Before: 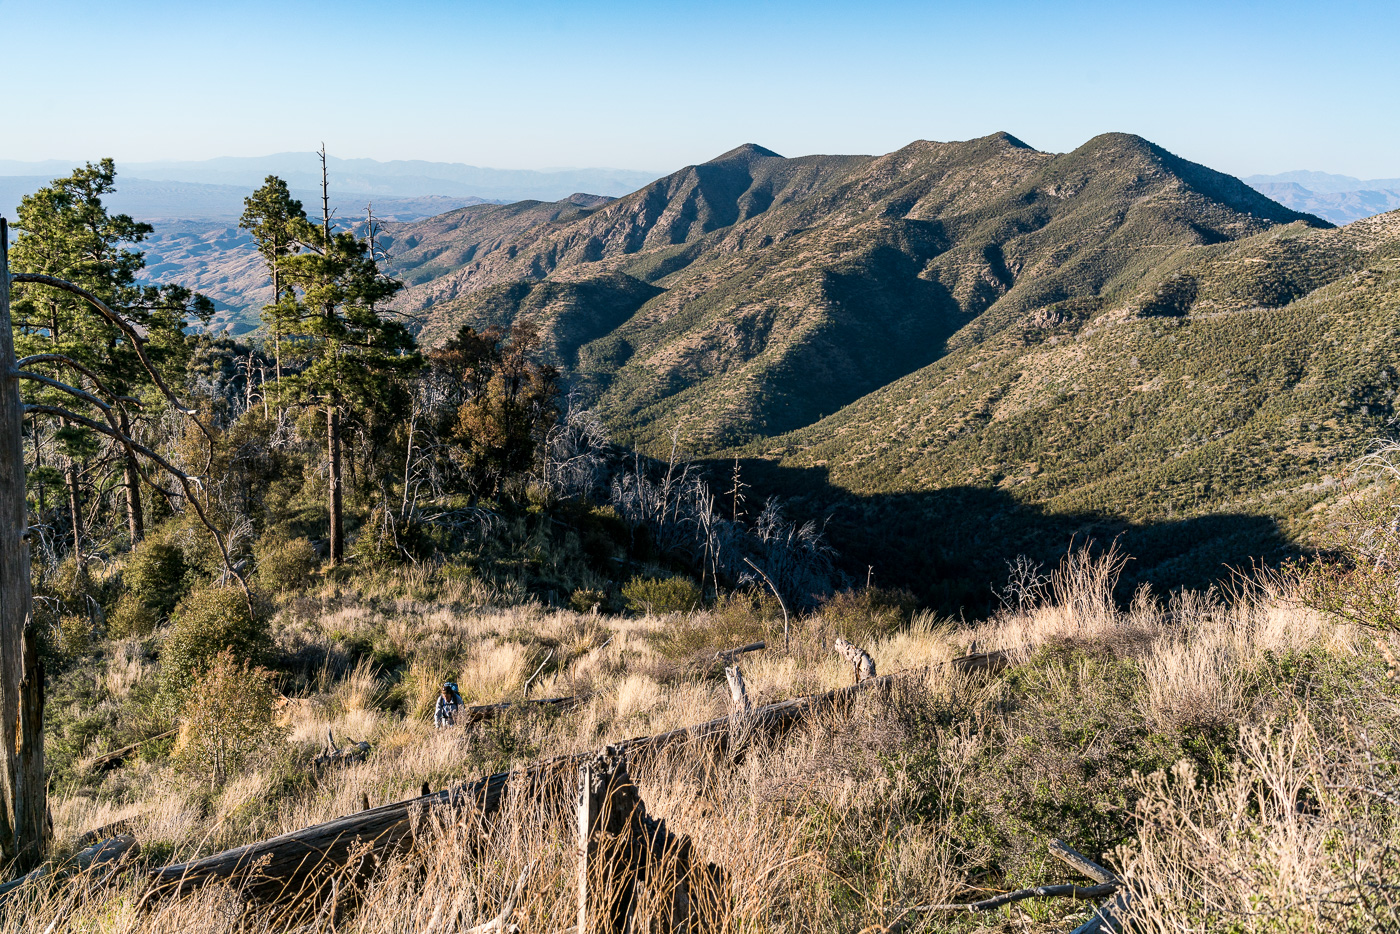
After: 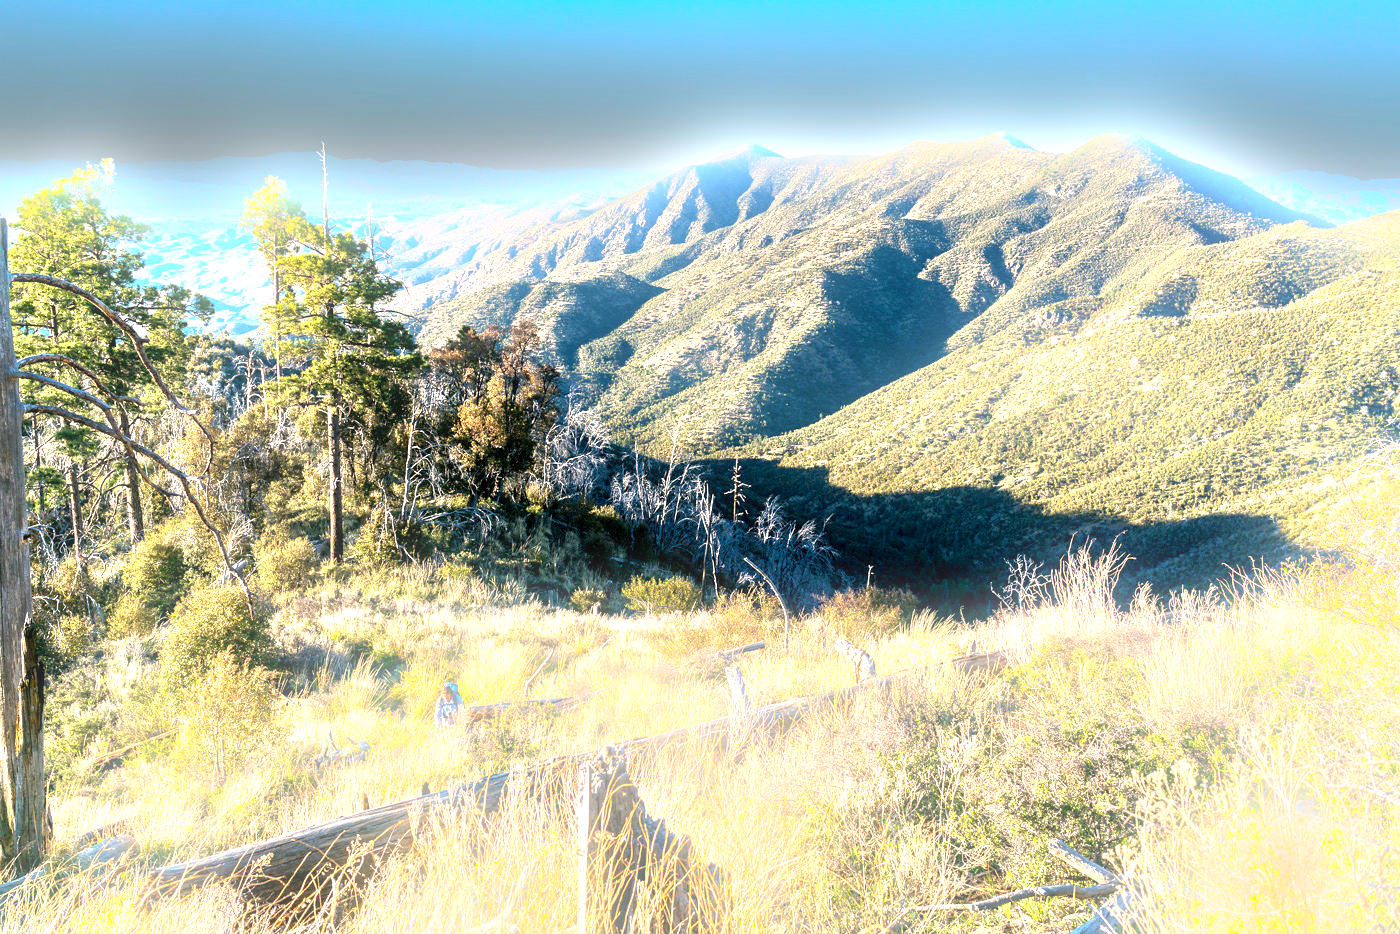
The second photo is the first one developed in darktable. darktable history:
bloom: size 9%, threshold 100%, strength 7%
exposure: black level correction 0.001, exposure 2 EV, compensate highlight preservation false
